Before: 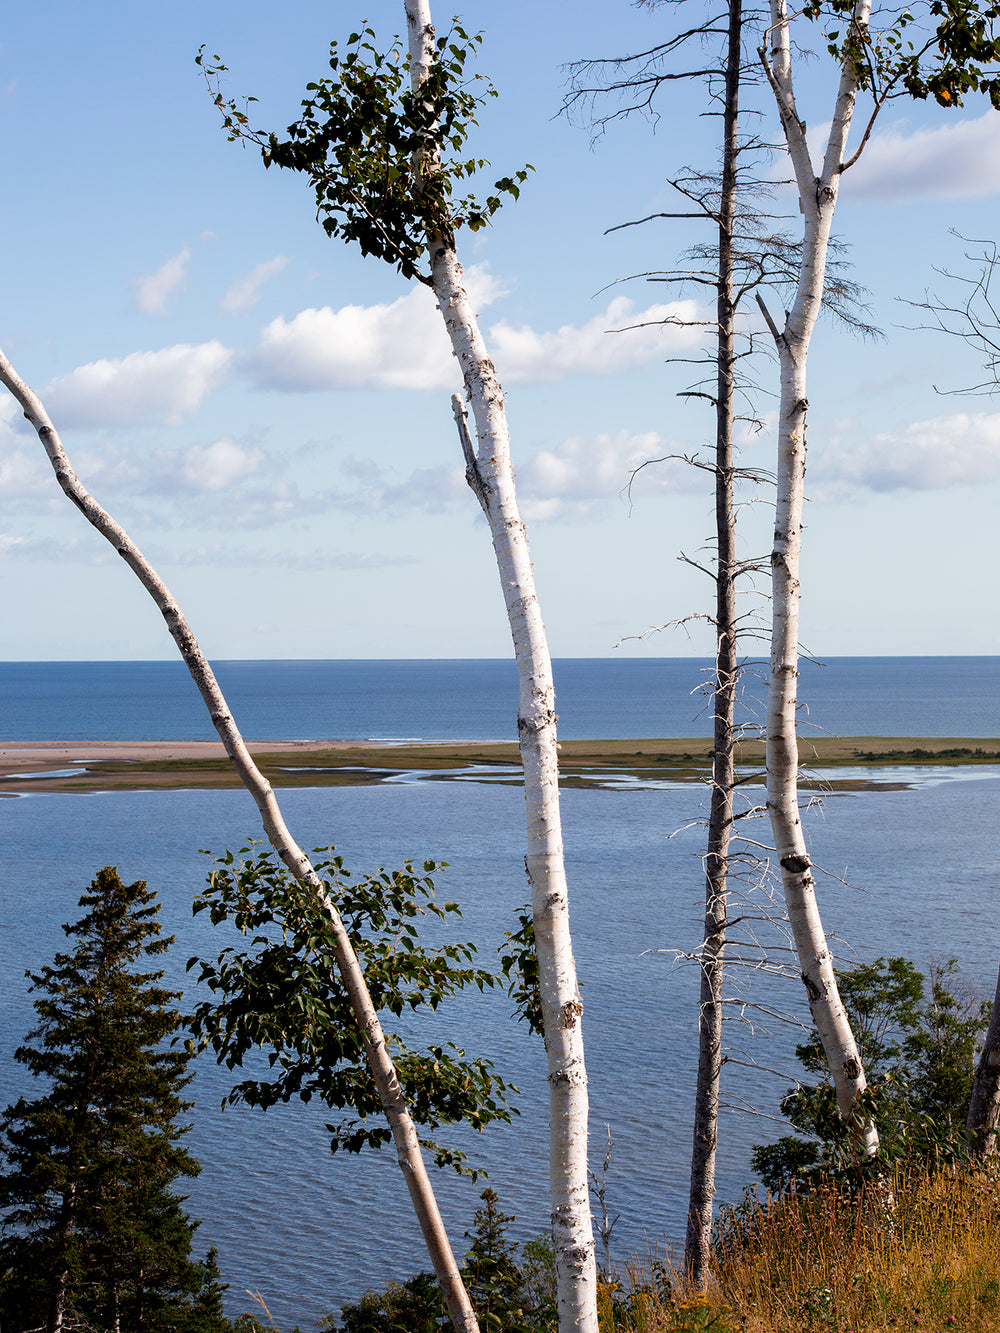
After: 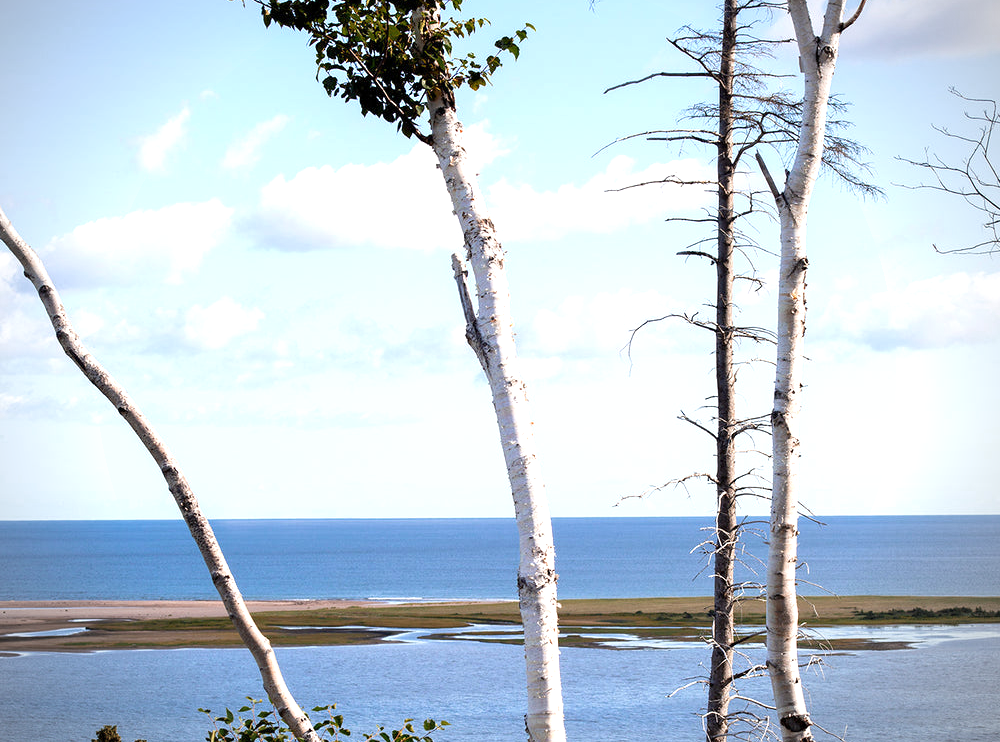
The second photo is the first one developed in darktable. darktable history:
vignetting: center (-0.009, 0), unbound false
color zones: curves: ch0 [(0.068, 0.464) (0.25, 0.5) (0.48, 0.508) (0.75, 0.536) (0.886, 0.476) (0.967, 0.456)]; ch1 [(0.066, 0.456) (0.25, 0.5) (0.616, 0.508) (0.746, 0.56) (0.934, 0.444)]
exposure: exposure 0.609 EV, compensate exposure bias true, compensate highlight preservation false
crop and rotate: top 10.59%, bottom 33.672%
